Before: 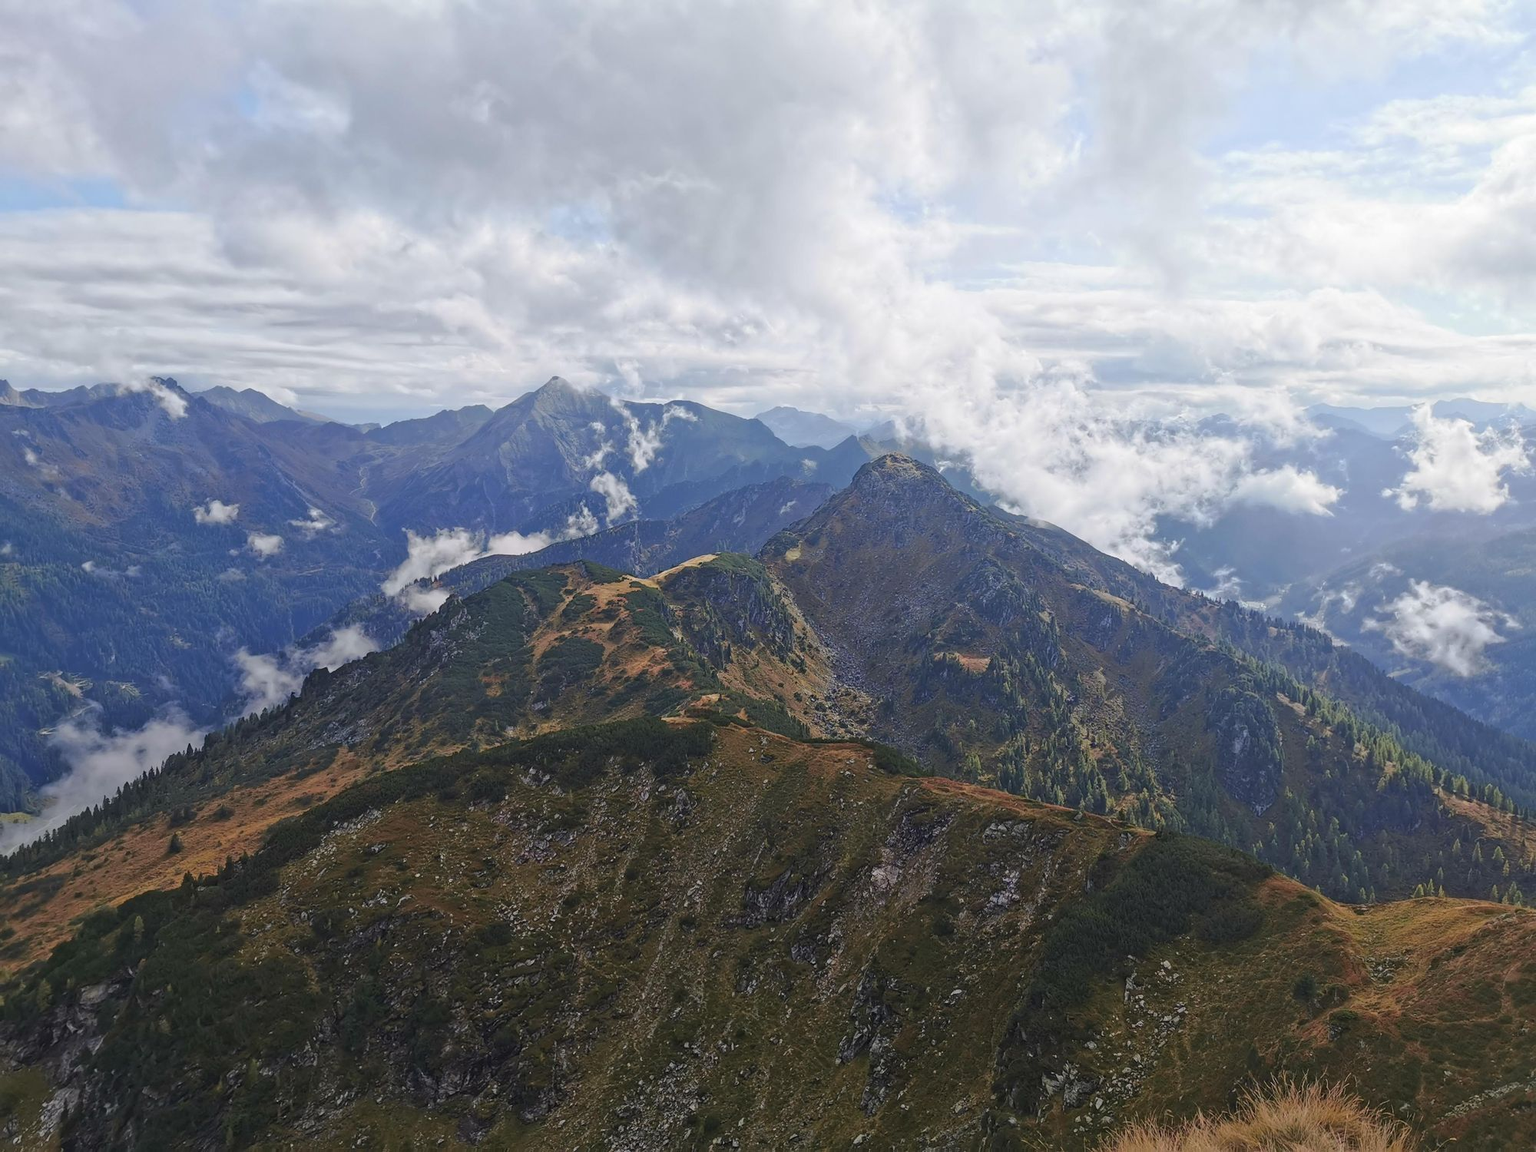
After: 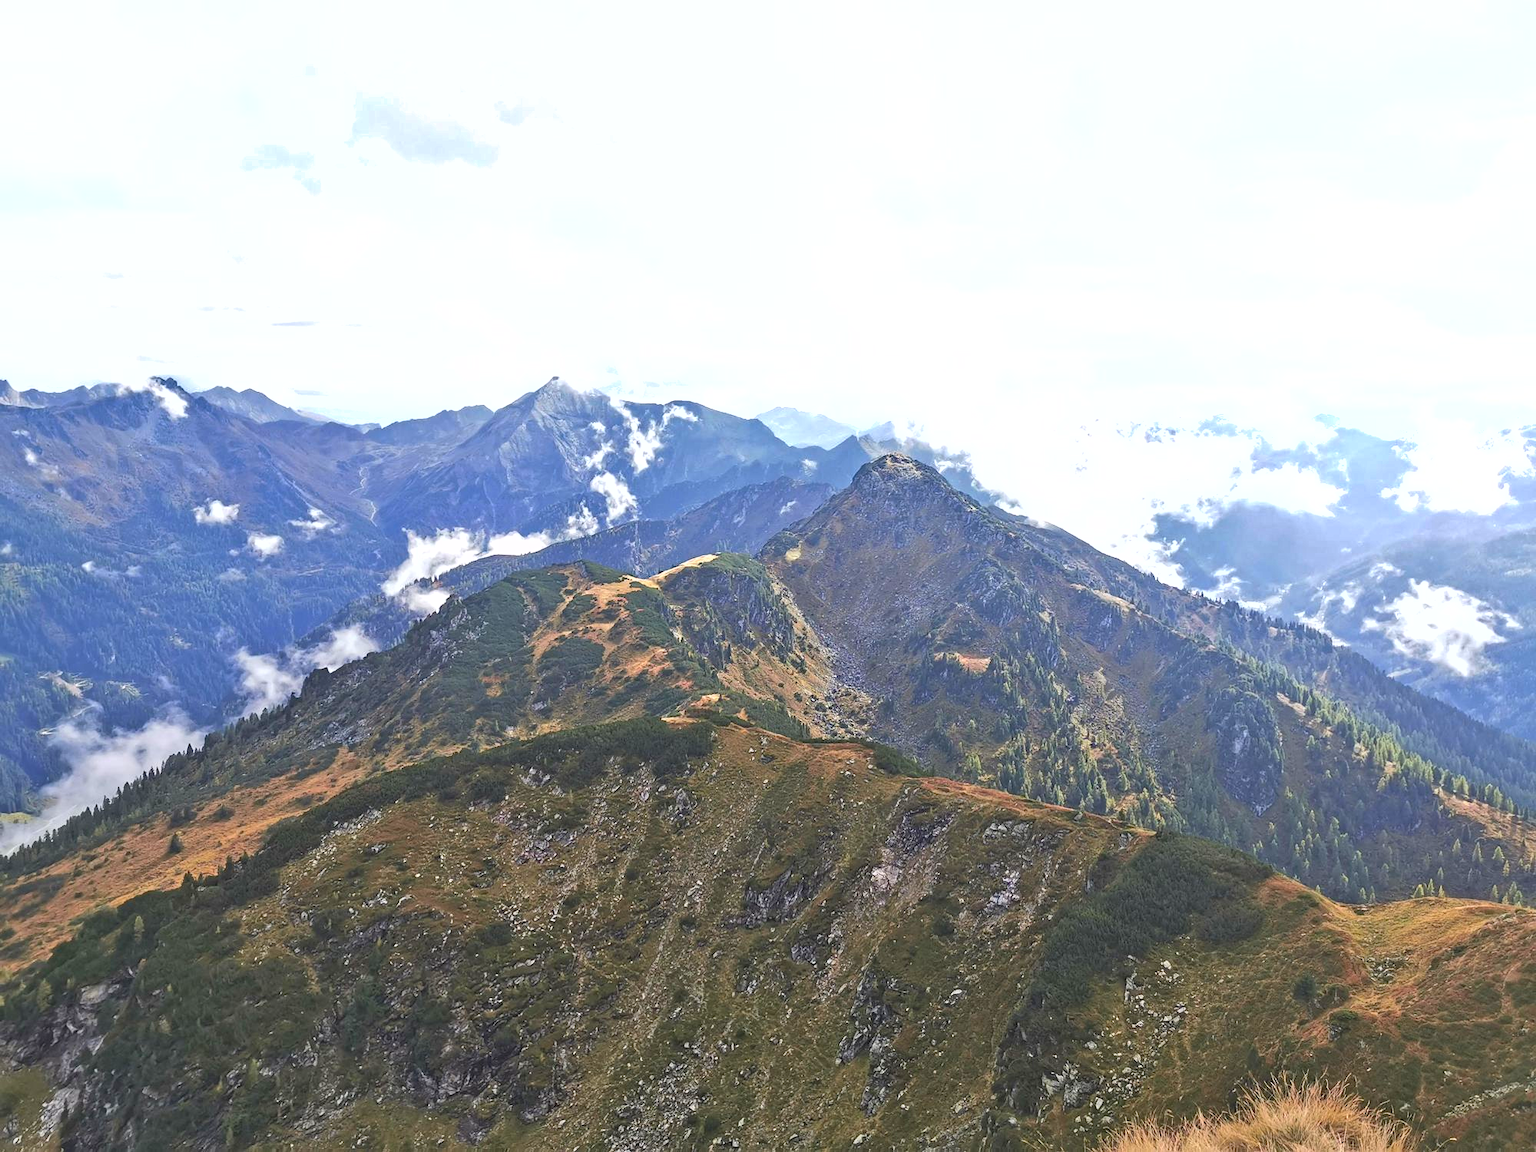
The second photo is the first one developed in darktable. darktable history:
shadows and highlights: low approximation 0.01, soften with gaussian
exposure: black level correction 0, exposure 1.2 EV, compensate exposure bias true, compensate highlight preservation false
